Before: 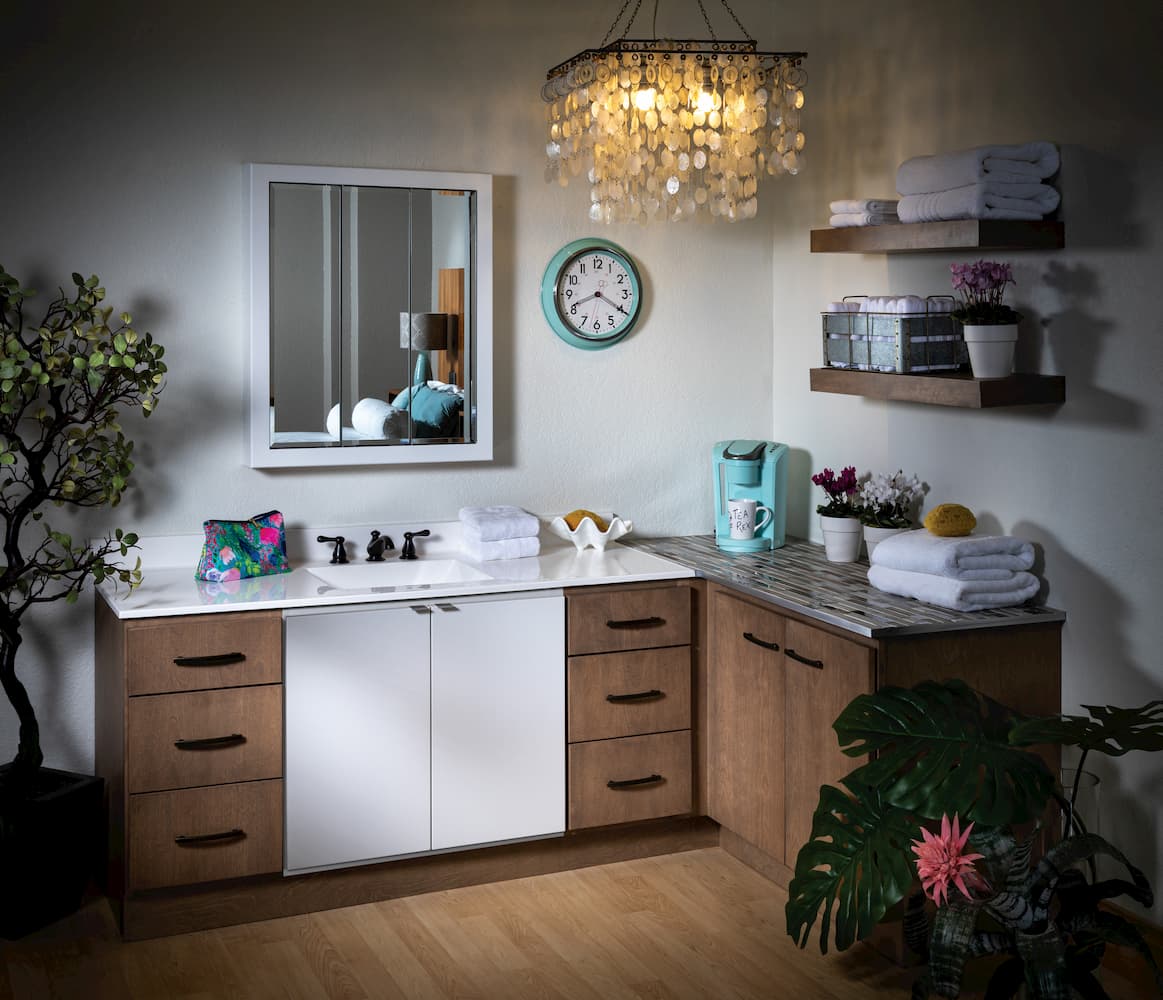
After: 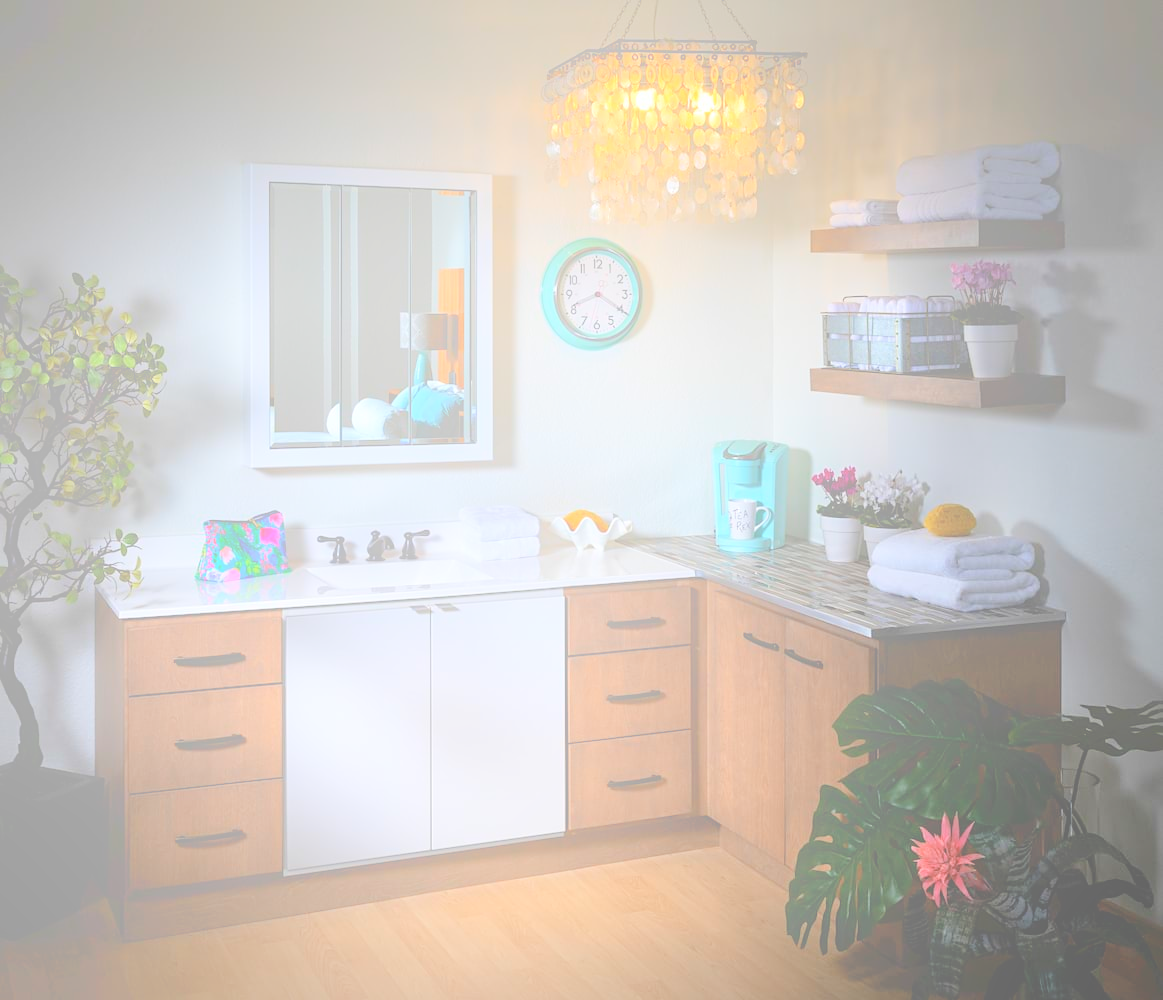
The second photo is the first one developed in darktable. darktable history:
sharpen: amount 0.2
bloom: size 70%, threshold 25%, strength 70%
